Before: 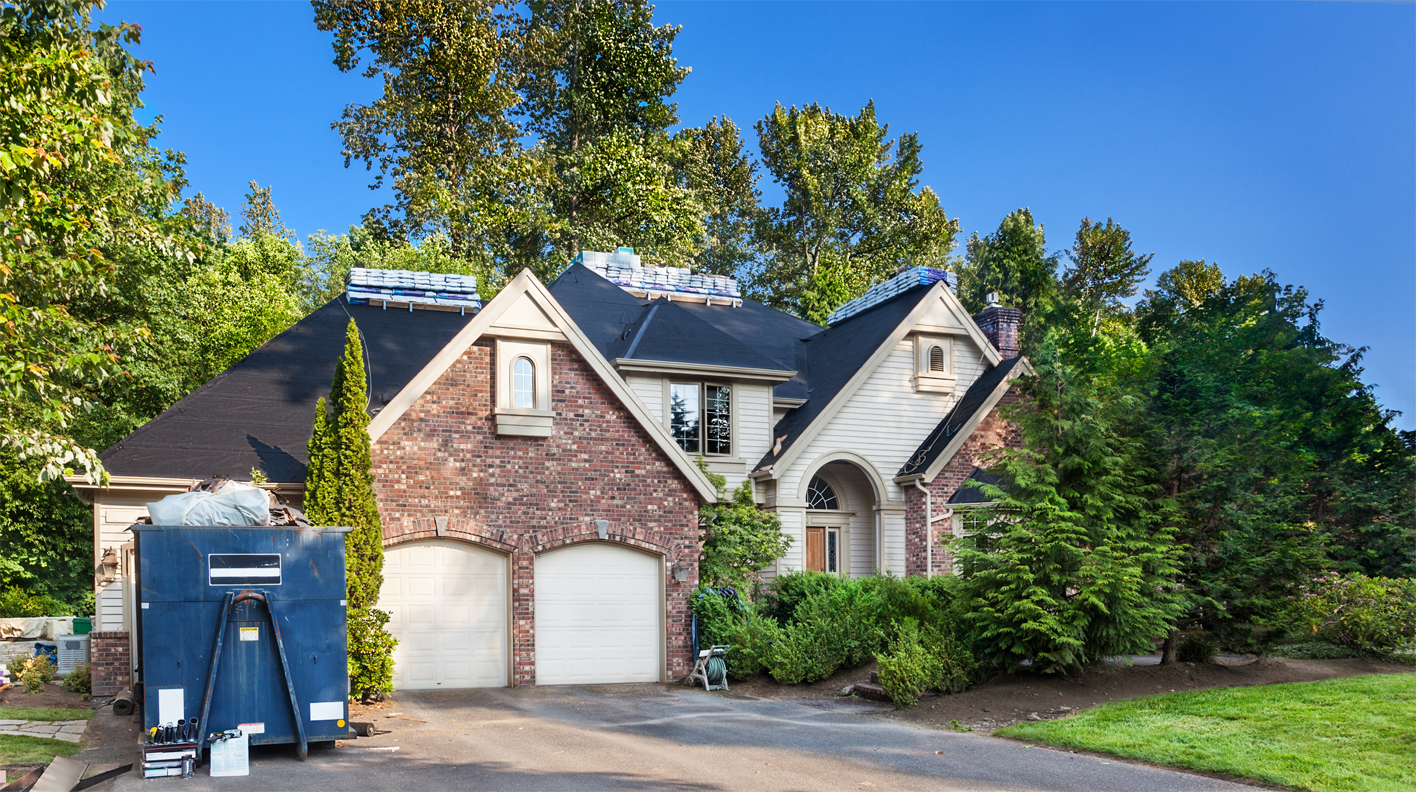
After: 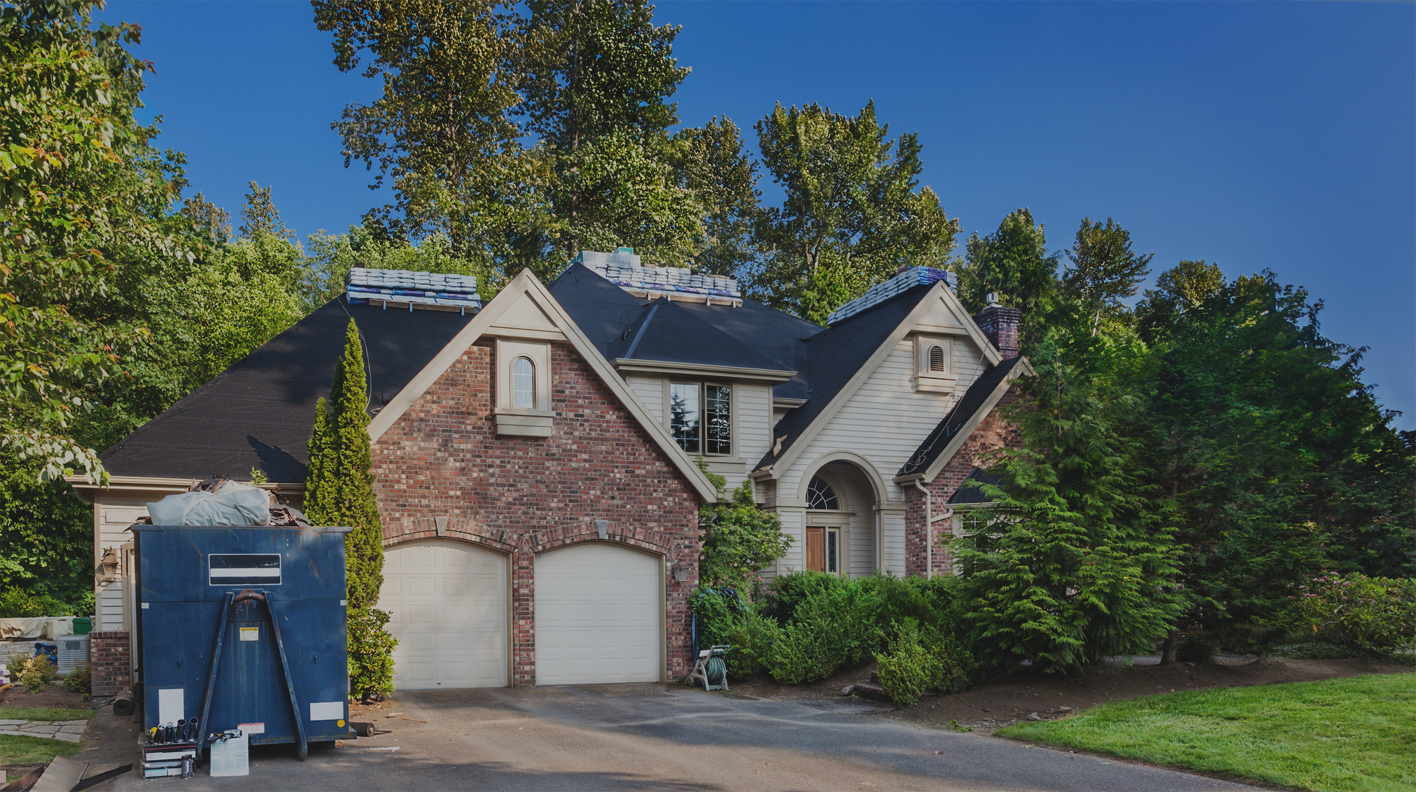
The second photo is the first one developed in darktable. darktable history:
exposure: black level correction -0.016, exposure -1.018 EV, compensate highlight preservation false
tone equalizer: on, module defaults
